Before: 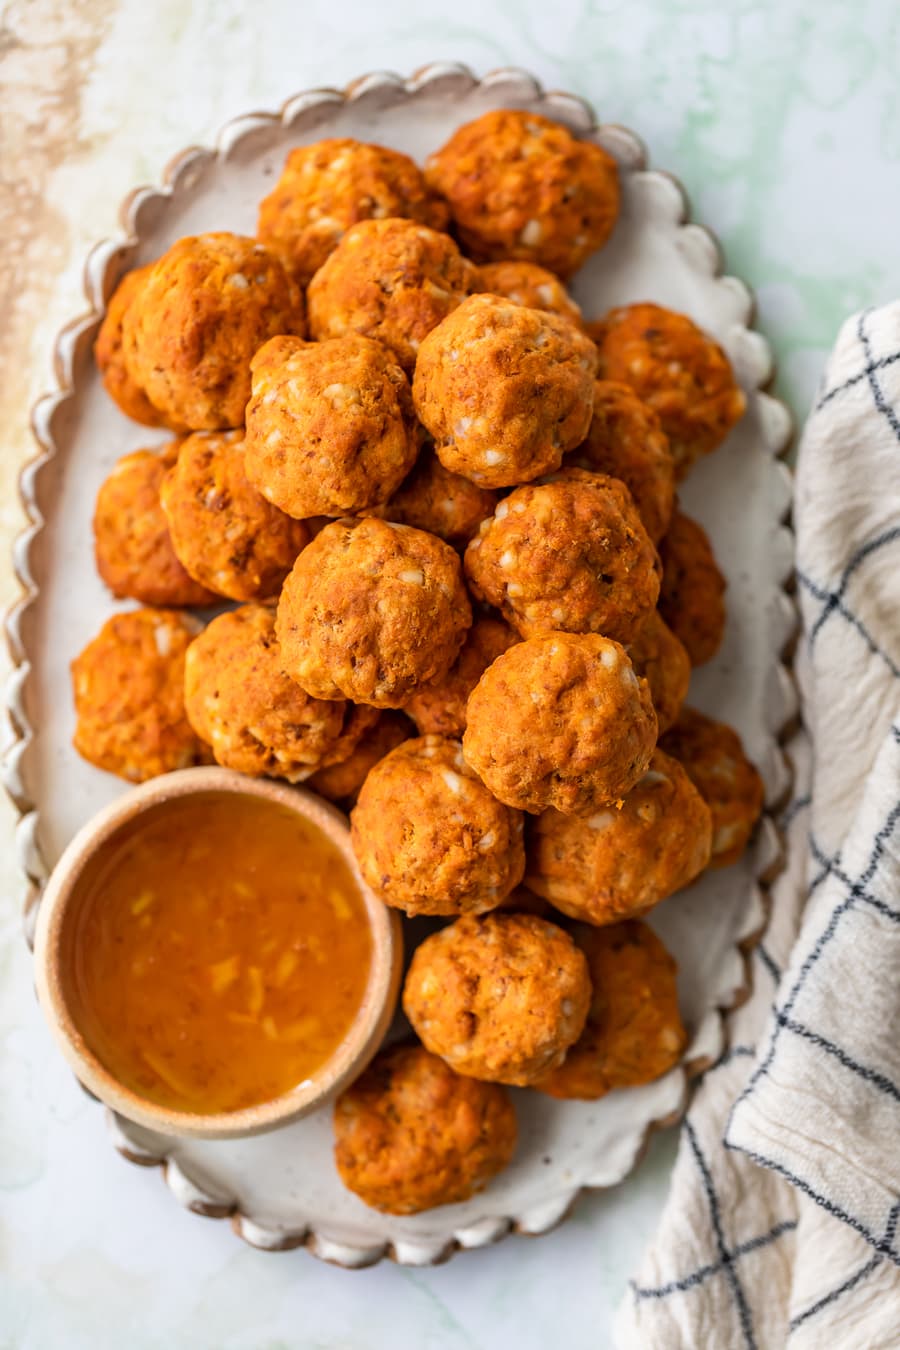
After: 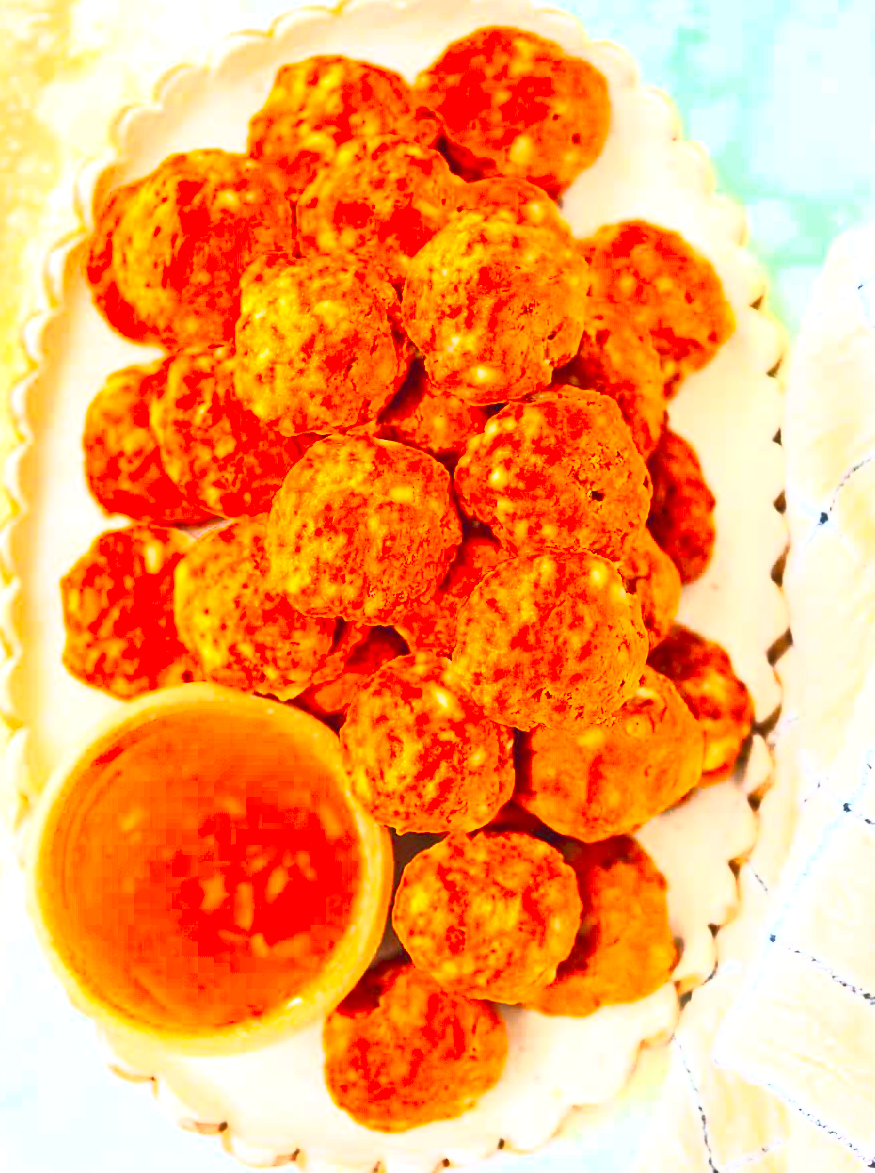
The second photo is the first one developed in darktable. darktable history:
contrast brightness saturation: contrast 0.981, brightness 0.98, saturation 0.997
crop: left 1.189%, top 6.191%, right 1.479%, bottom 6.875%
exposure: exposure 1.998 EV, compensate highlight preservation false
